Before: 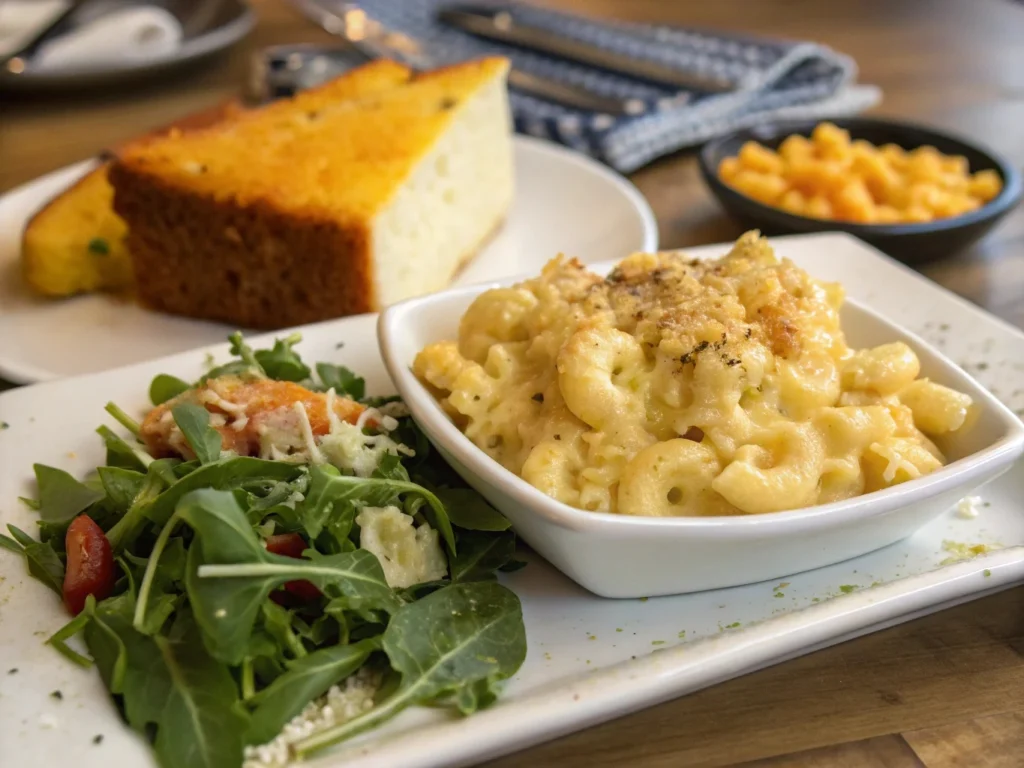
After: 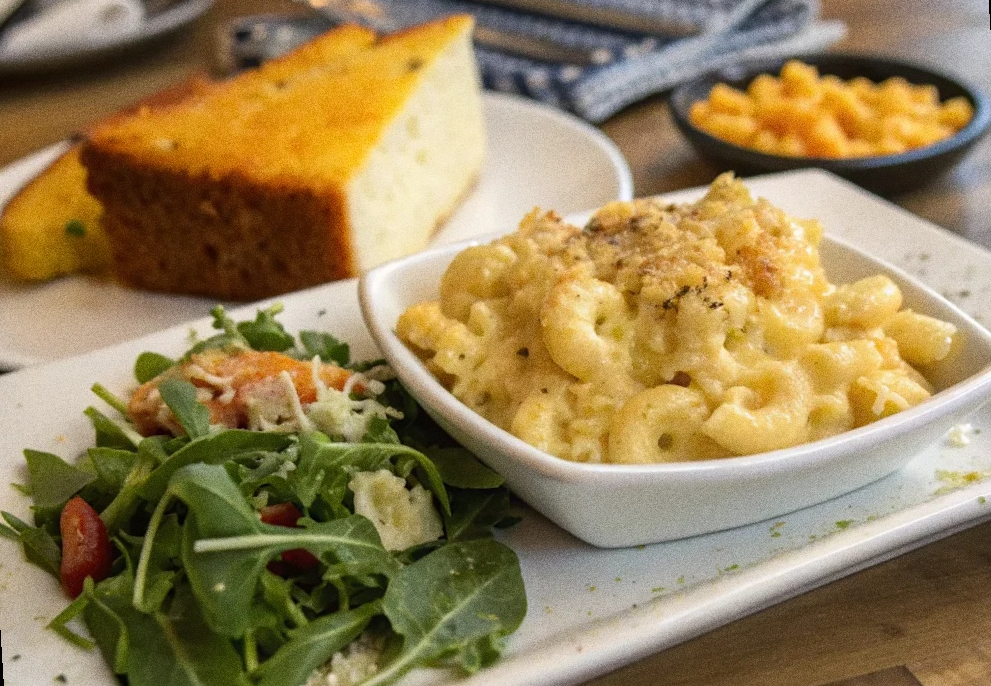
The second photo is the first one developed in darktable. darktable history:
crop: top 1.049%, right 0.001%
rotate and perspective: rotation -3.52°, crop left 0.036, crop right 0.964, crop top 0.081, crop bottom 0.919
grain: coarseness 11.82 ISO, strength 36.67%, mid-tones bias 74.17%
